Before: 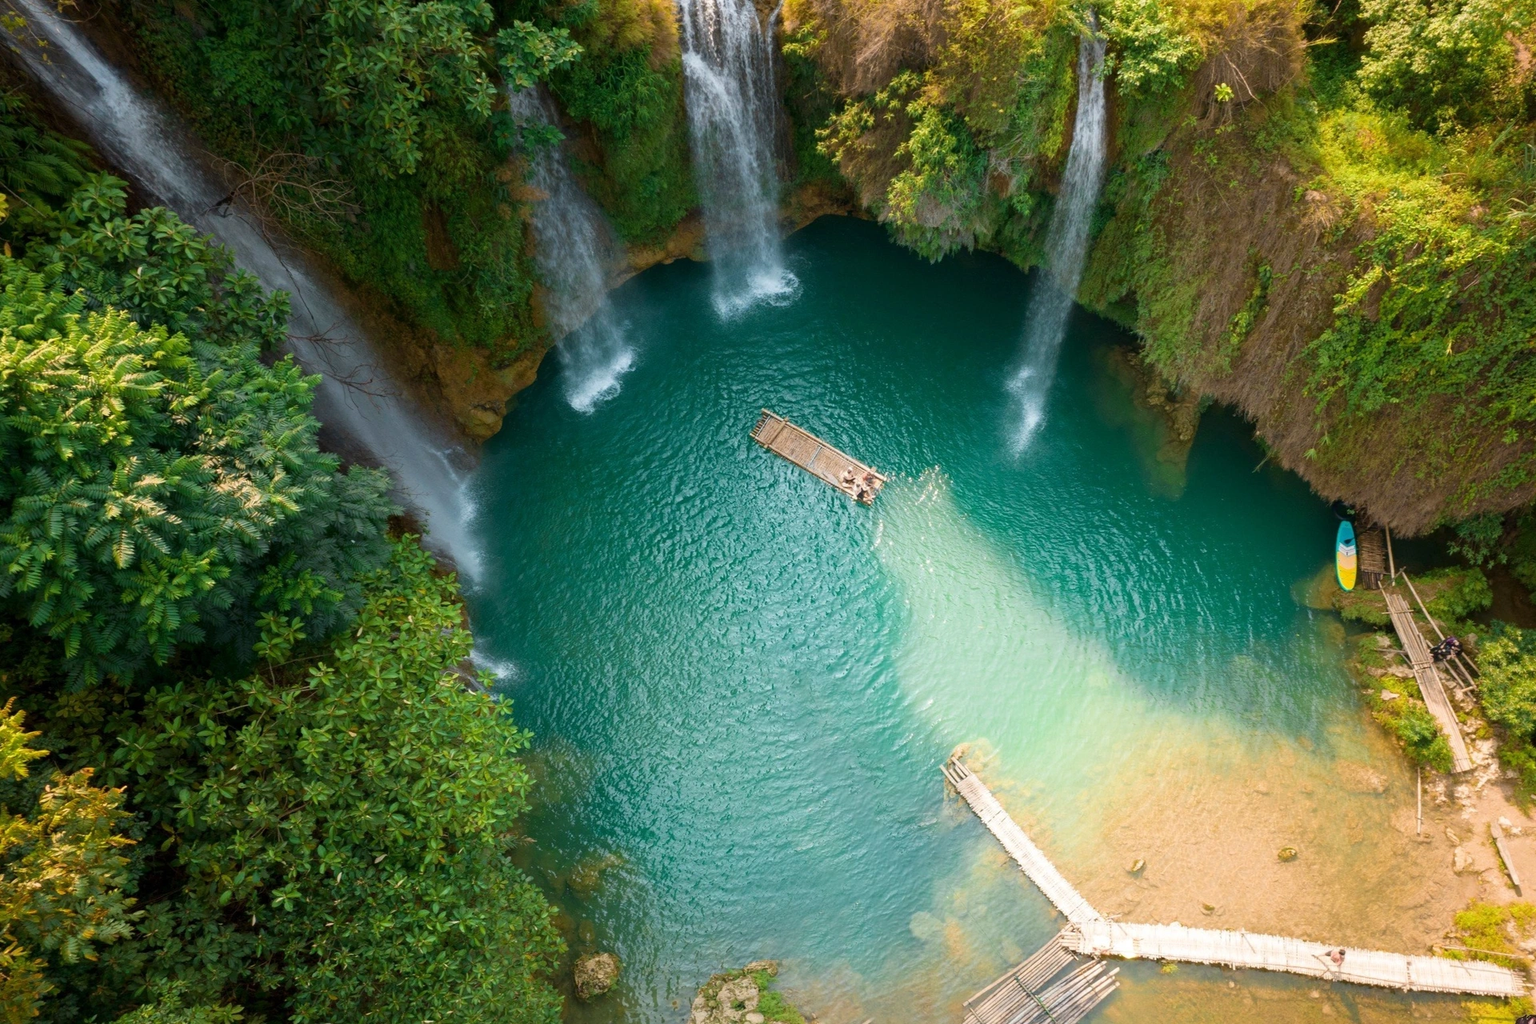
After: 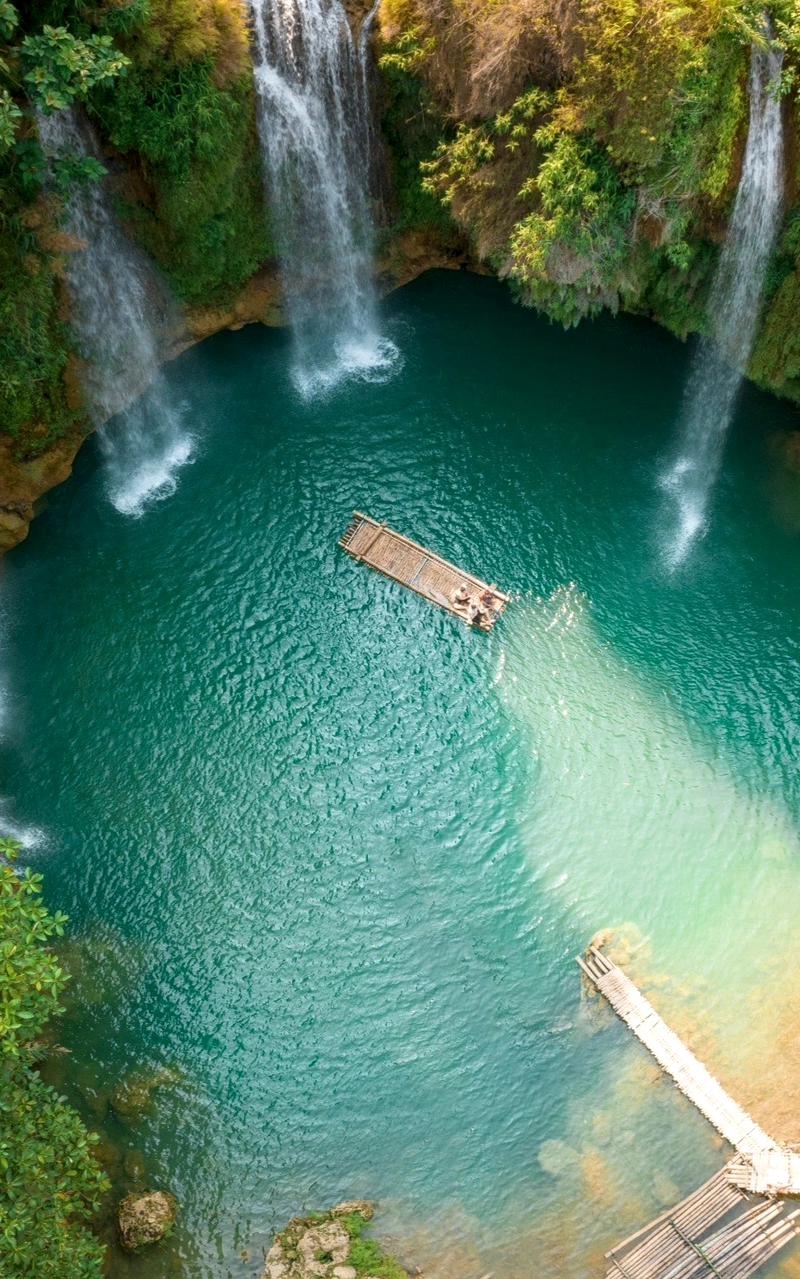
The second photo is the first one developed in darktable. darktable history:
local contrast: on, module defaults
crop: left 31.229%, right 27.105%
